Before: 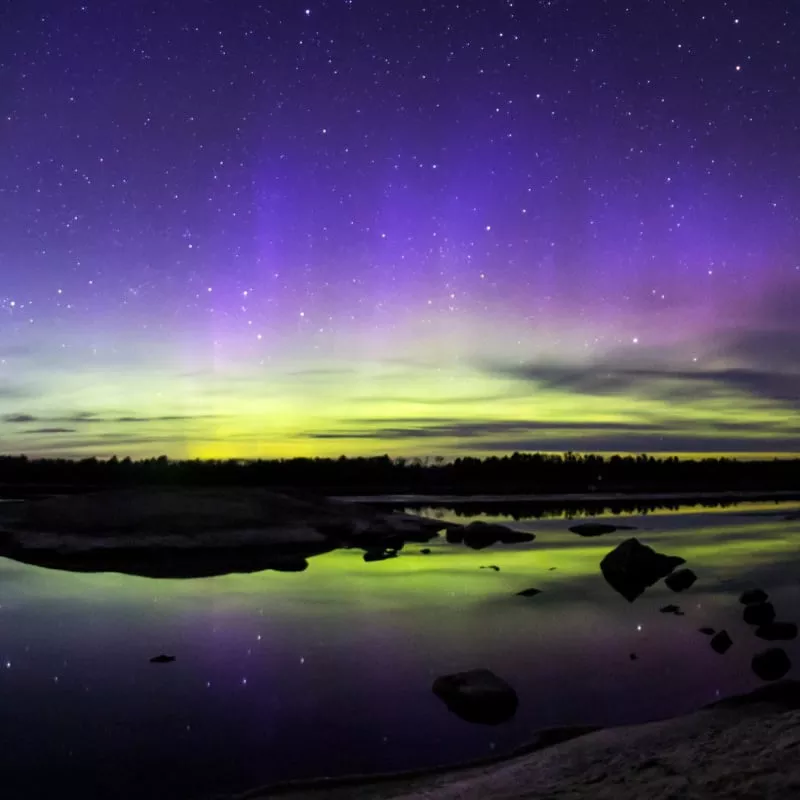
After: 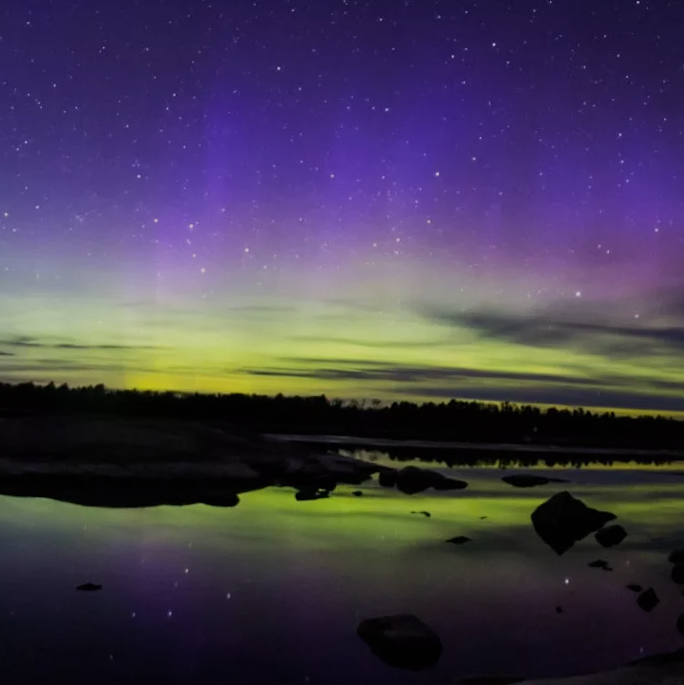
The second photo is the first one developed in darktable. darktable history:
crop and rotate: angle -3.03°, left 5.325%, top 5.229%, right 4.659%, bottom 4.69%
exposure: black level correction 0, exposure -0.704 EV, compensate highlight preservation false
